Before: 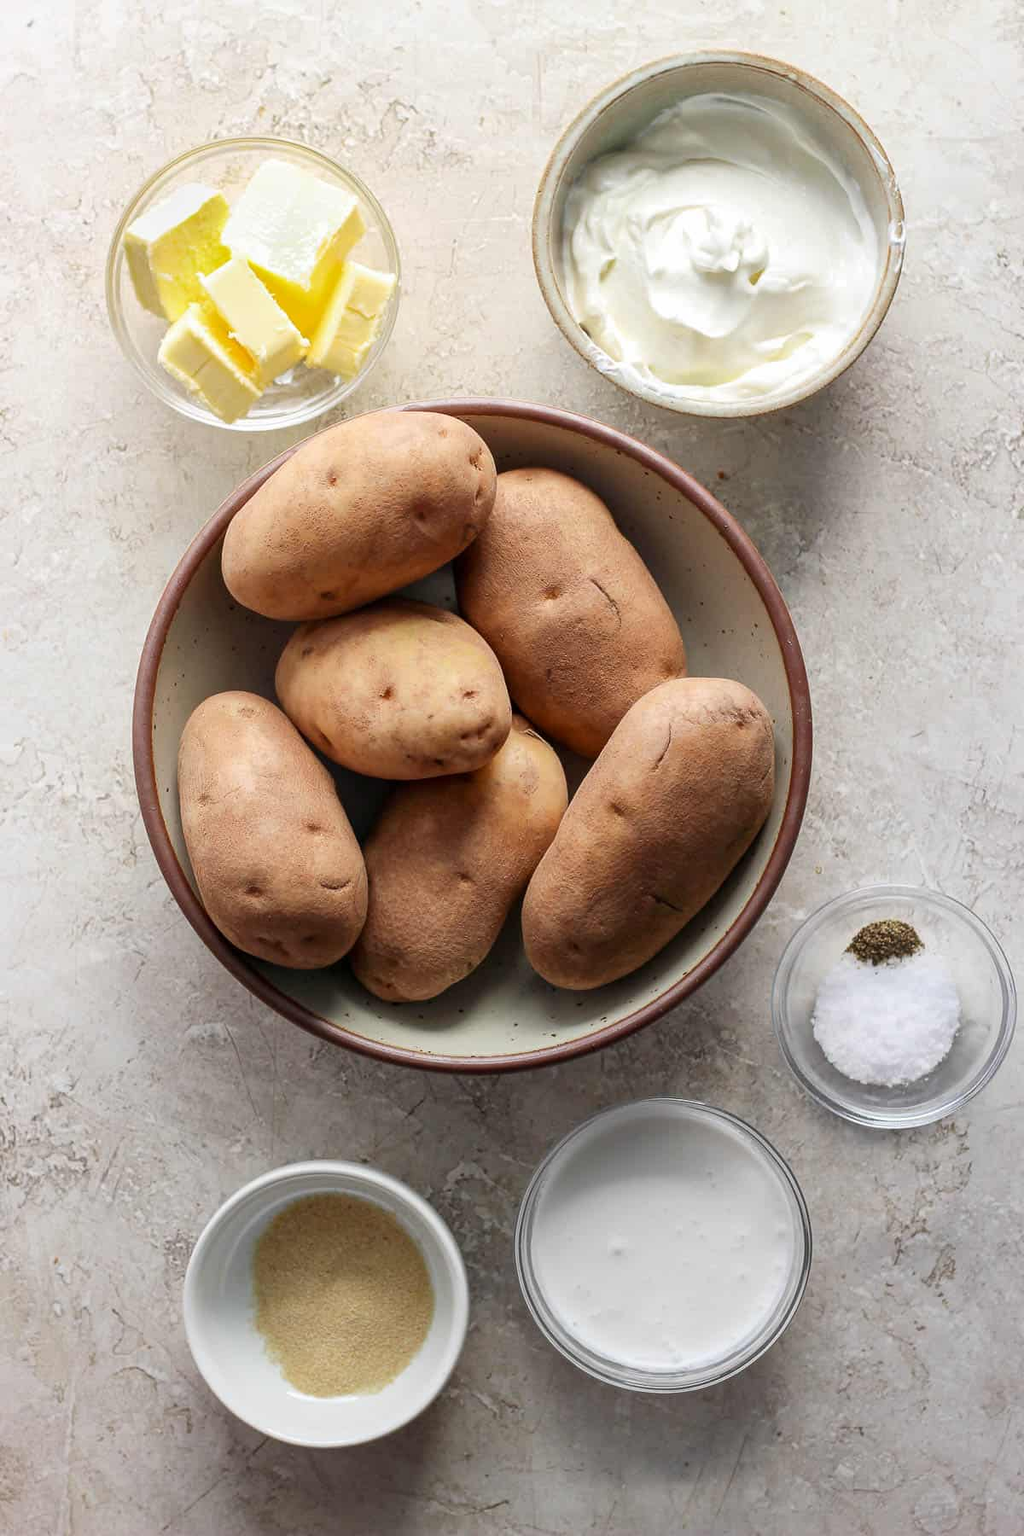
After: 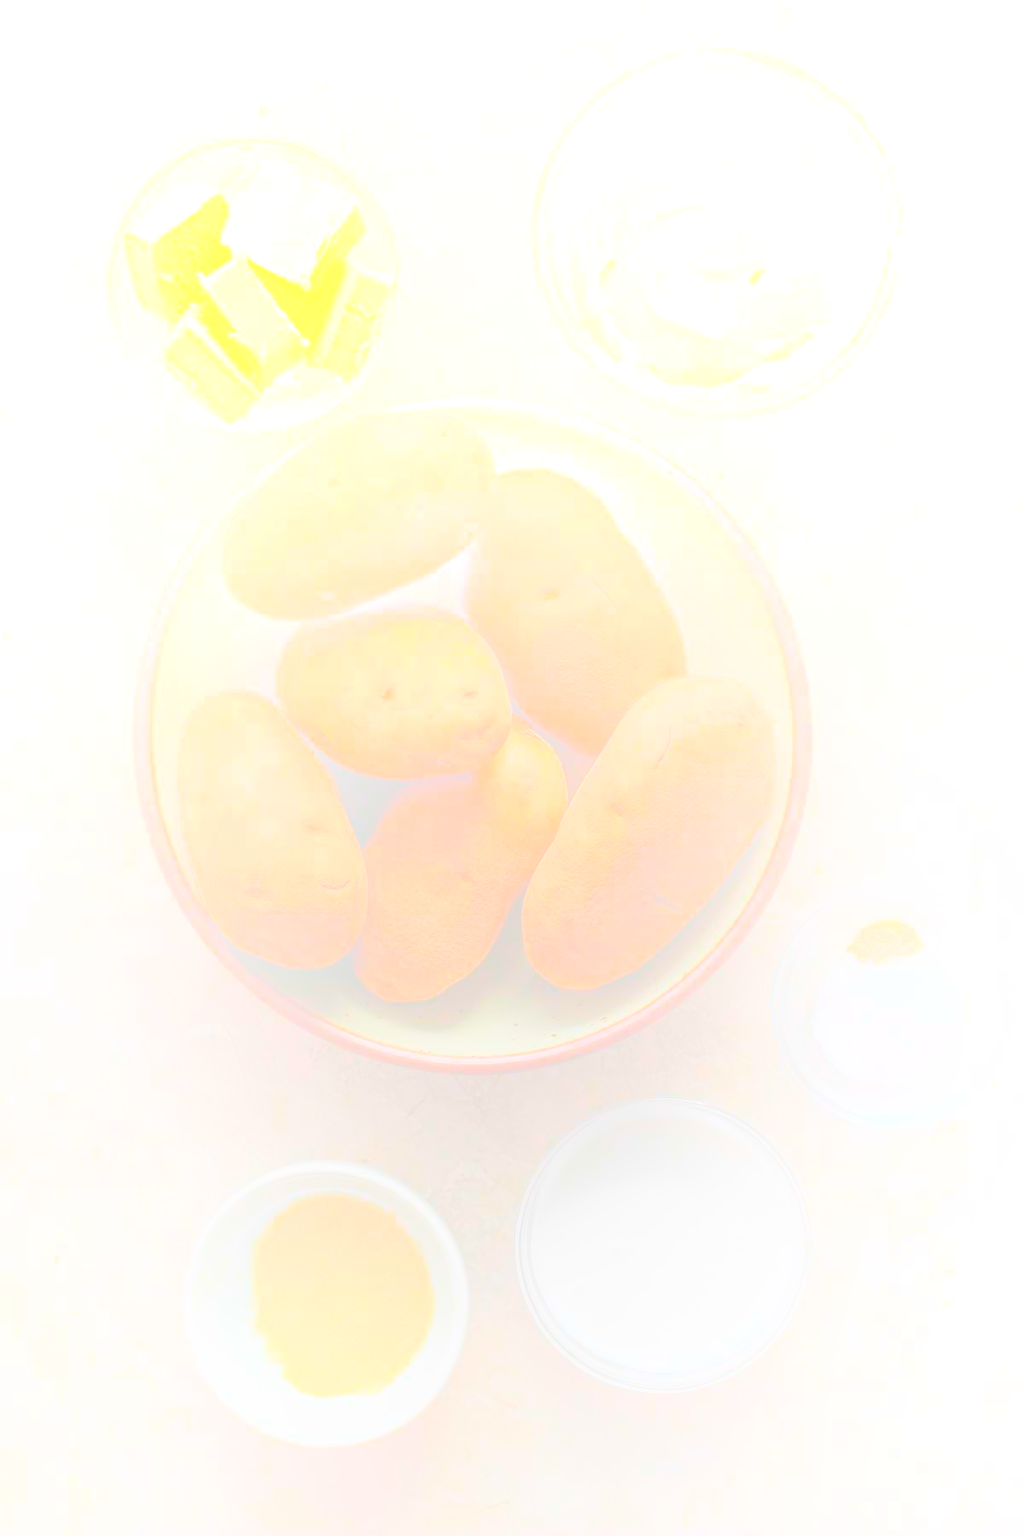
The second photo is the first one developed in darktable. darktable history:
bloom: size 70%, threshold 25%, strength 70%
contrast brightness saturation: contrast -0.11
